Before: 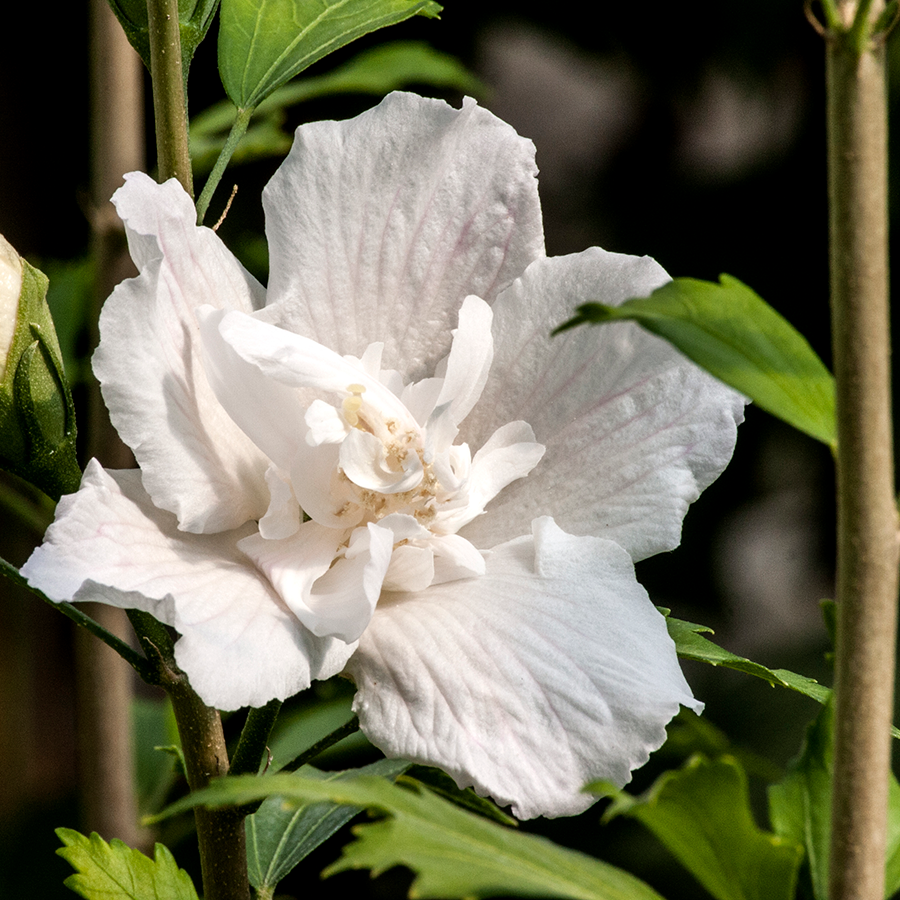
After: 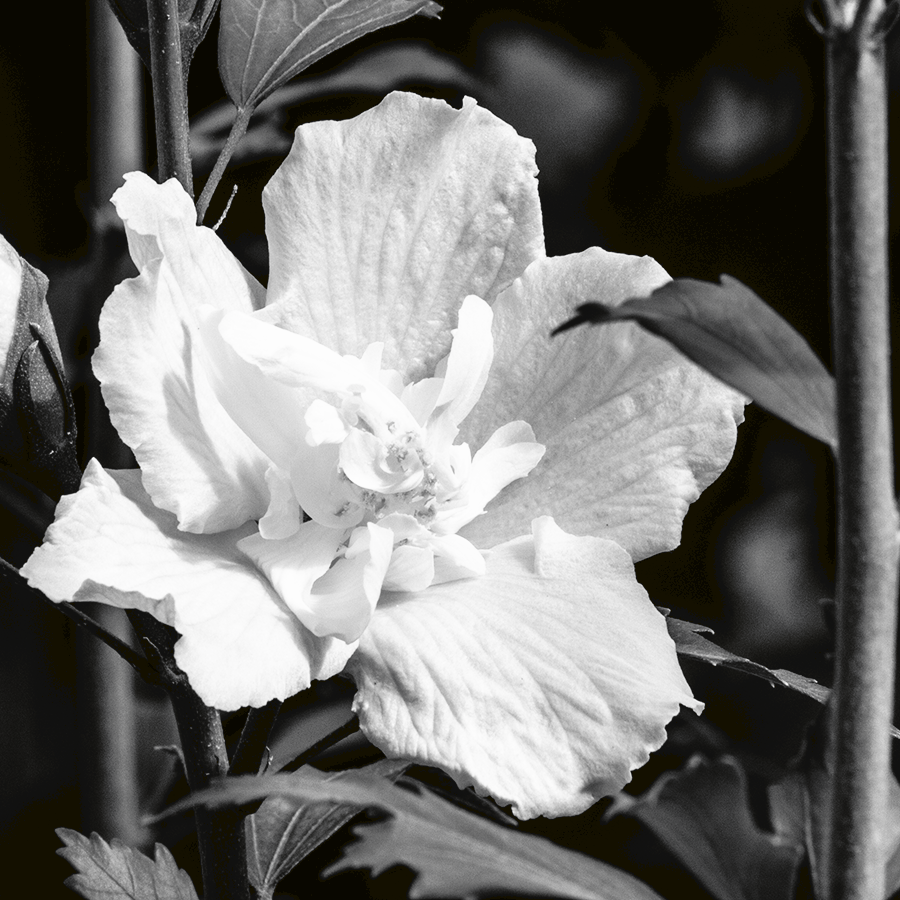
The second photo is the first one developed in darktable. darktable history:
tone curve: curves: ch0 [(0, 0) (0.003, 0.047) (0.011, 0.047) (0.025, 0.047) (0.044, 0.049) (0.069, 0.051) (0.1, 0.062) (0.136, 0.086) (0.177, 0.125) (0.224, 0.178) (0.277, 0.246) (0.335, 0.324) (0.399, 0.407) (0.468, 0.48) (0.543, 0.57) (0.623, 0.675) (0.709, 0.772) (0.801, 0.876) (0.898, 0.963) (1, 1)], preserve colors none
color look up table: target L [93.75, 90.94, 84.2, 85.27, 78.43, 70.23, 47.64, 49.64, 42.78, 30.01, 17.06, 200.09, 81.69, 79.52, 71.47, 70.73, 61.96, 59.92, 54.76, 59.41, 36.85, 24.42, 23.22, 21.4, 96.54, 88.12, 87.41, 78.43, 66.62, 74.05, 67.37, 81.33, 66.62, 52.41, 49.9, 73.31, 38.24, 33.74, 7.247, 16.59, 89.53, 85.27, 78.43, 79.52, 74.42, 59.15, 52.8, 45.09, 24.42], target a [-0.003, -0.003, 0, -0.002, 0, 0.001, 0, 0, 0, 0.001, 0, 0, 0.001, 0.001, 0, 0.001, 0.001, 0.001, 0, 0.001, 0.001, 0, 0.001, 0.001, -0.002, 0 ×9, 0.001, 0, 0, 0.001, -0.359, 0, -0.003, -0.002, 0, 0.001, 0, 0.001, 0, 0.001, 0], target b [0.025, 0.025, 0.002, 0.024, 0.002, -0.005, 0, 0, 0, -0.004, -0.001, 0, 0.001, -0.006, 0.001, -0.005, -0.005, -0.005, 0, -0.005, -0.004, -0.001, -0.004, -0.004, 0.025, 0.001, 0.001, 0.002, 0.001, 0.001, 0.001, 0.002, 0.001, 0, -0.005, 0.001, 0, -0.004, 4.428, -0.002, 0.025, 0.024, 0.002, -0.006, 0.001, -0.005, 0, -0.004, -0.001], num patches 49
